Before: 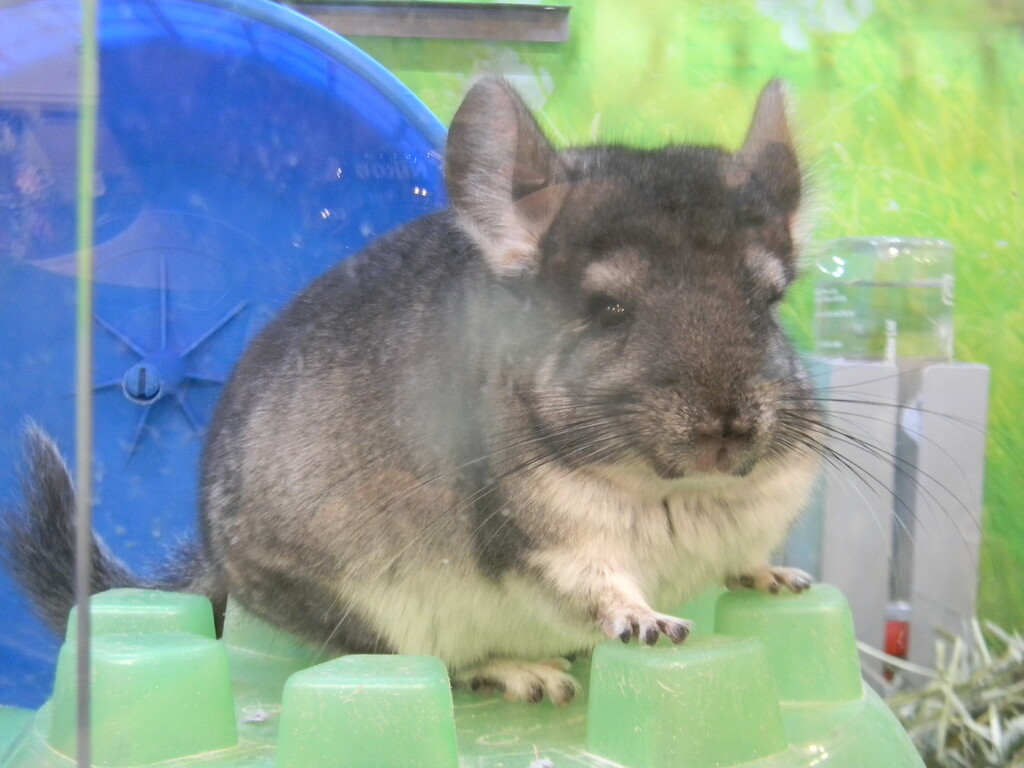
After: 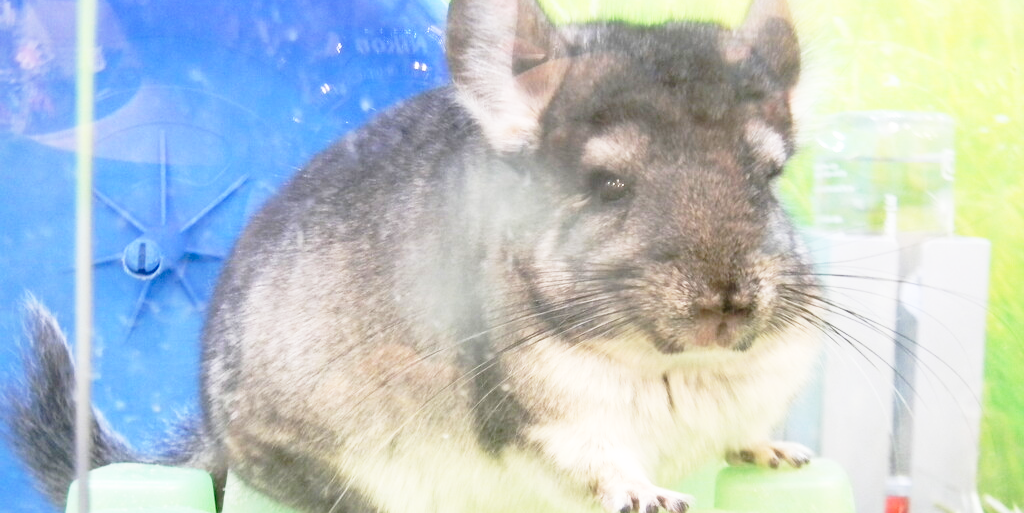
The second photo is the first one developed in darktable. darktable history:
crop: top 16.401%, bottom 16.709%
base curve: curves: ch0 [(0, 0) (0.012, 0.01) (0.073, 0.168) (0.31, 0.711) (0.645, 0.957) (1, 1)], preserve colors none
